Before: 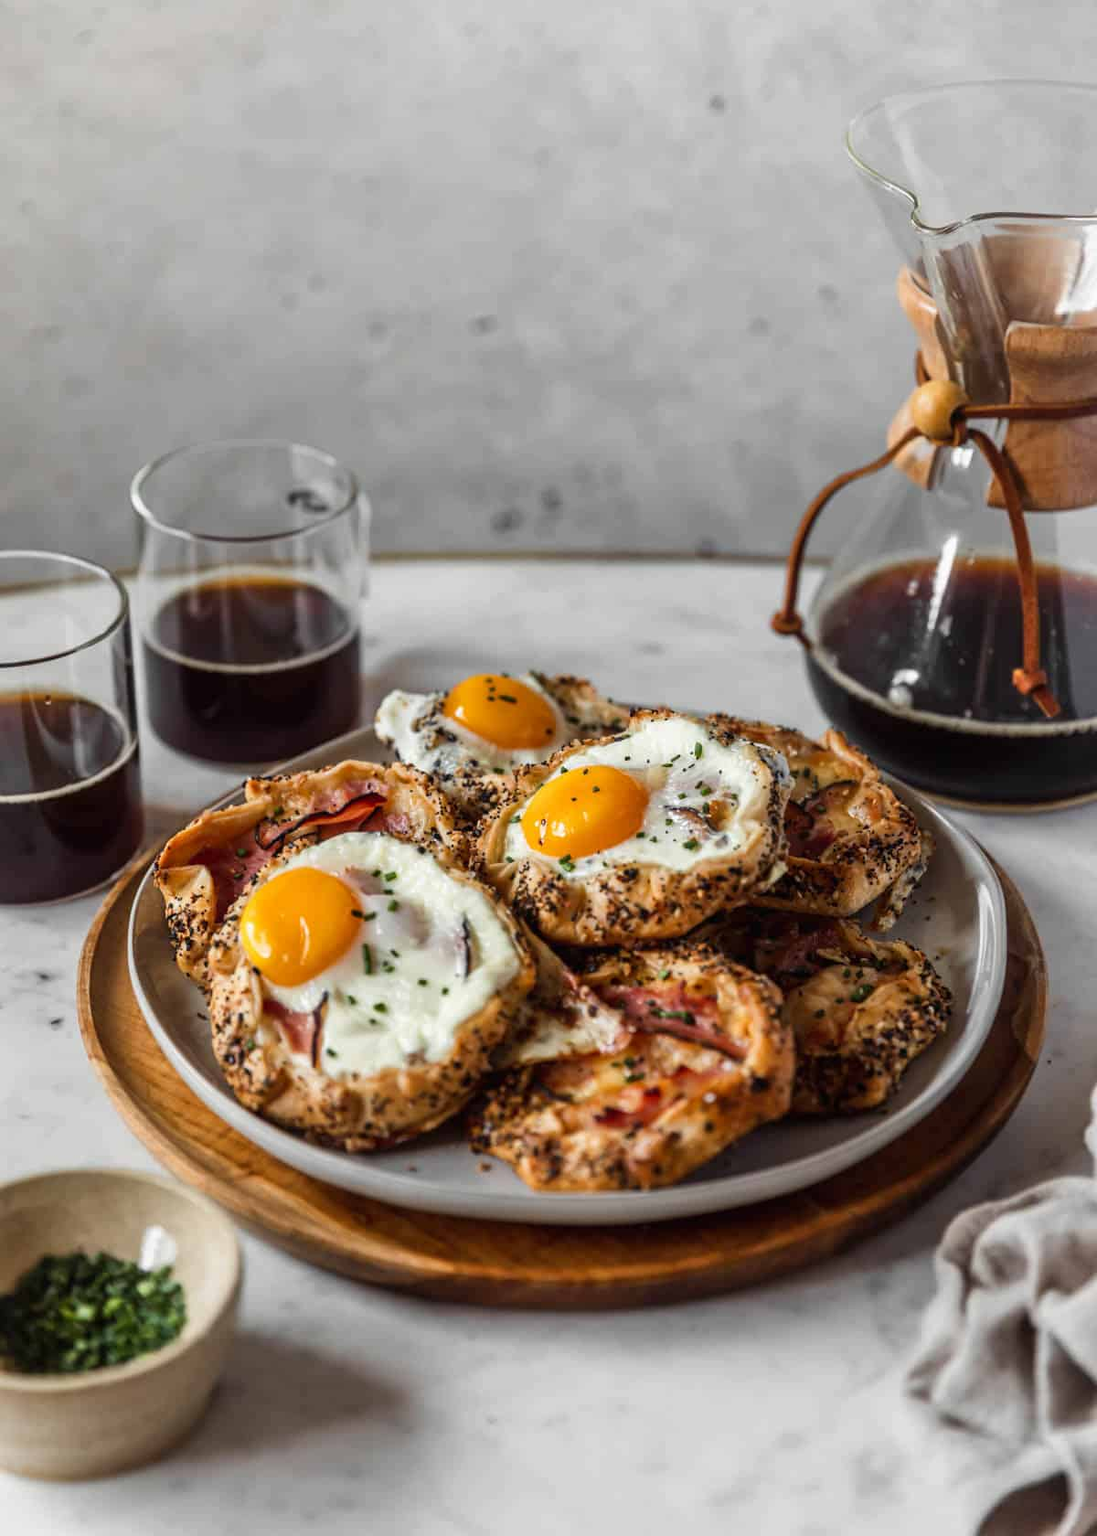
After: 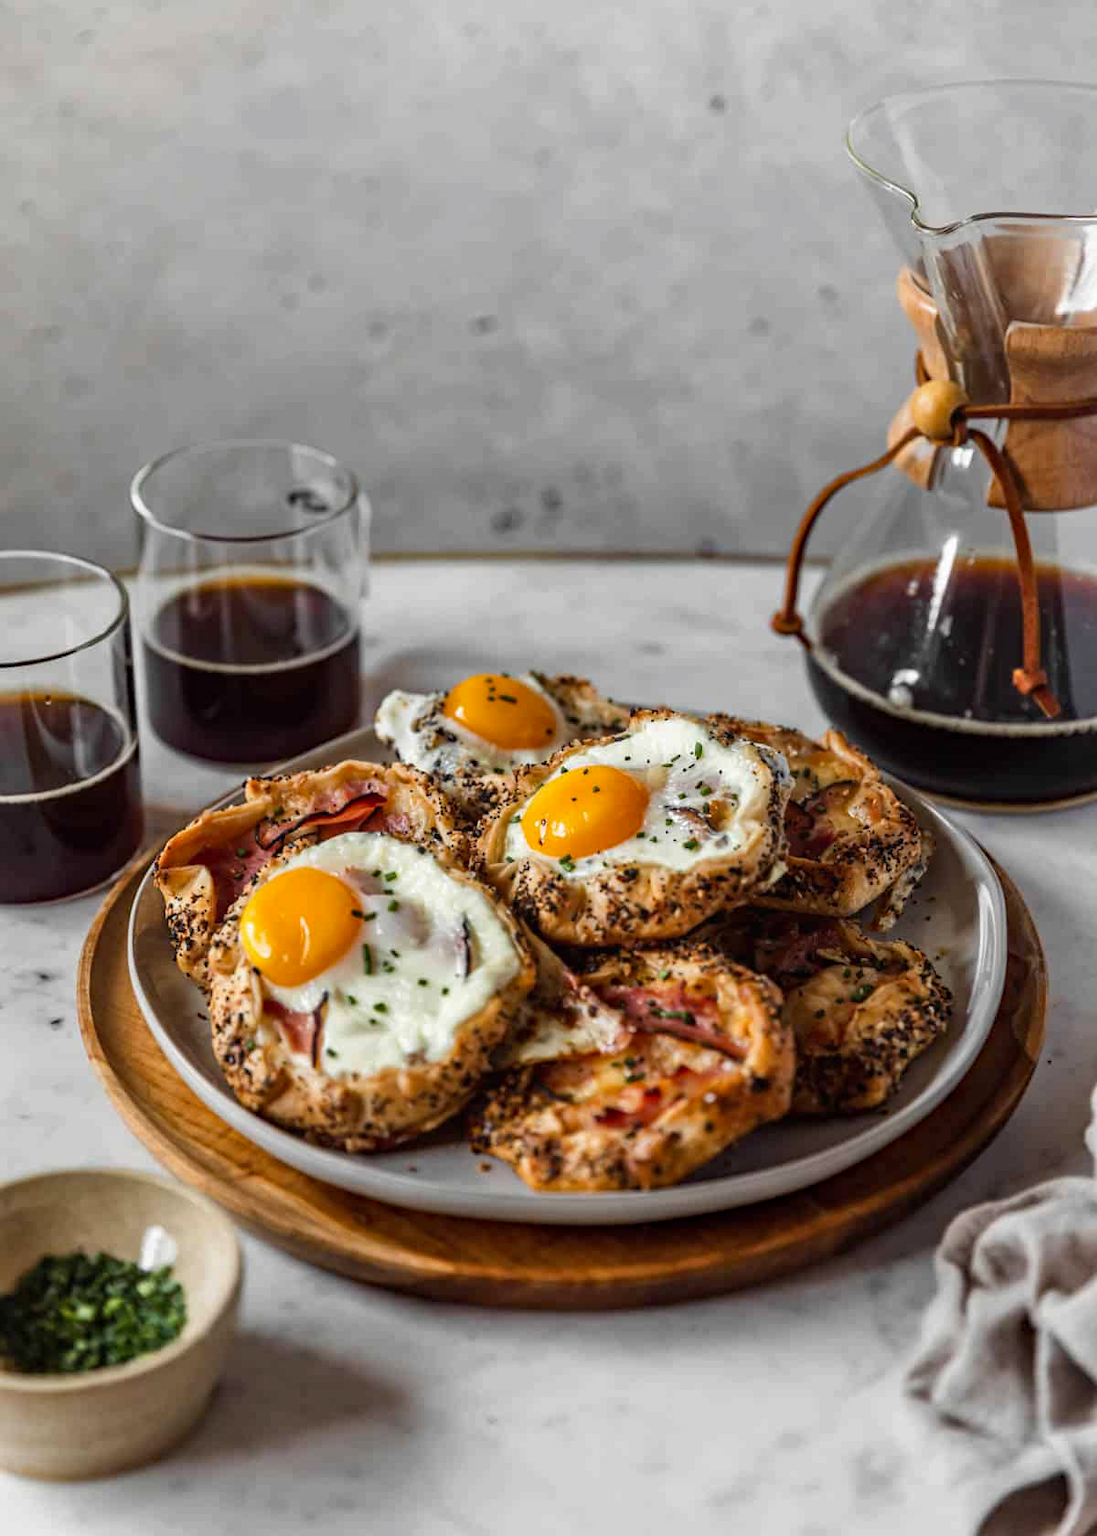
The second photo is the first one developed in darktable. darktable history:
haze removal: on, module defaults
